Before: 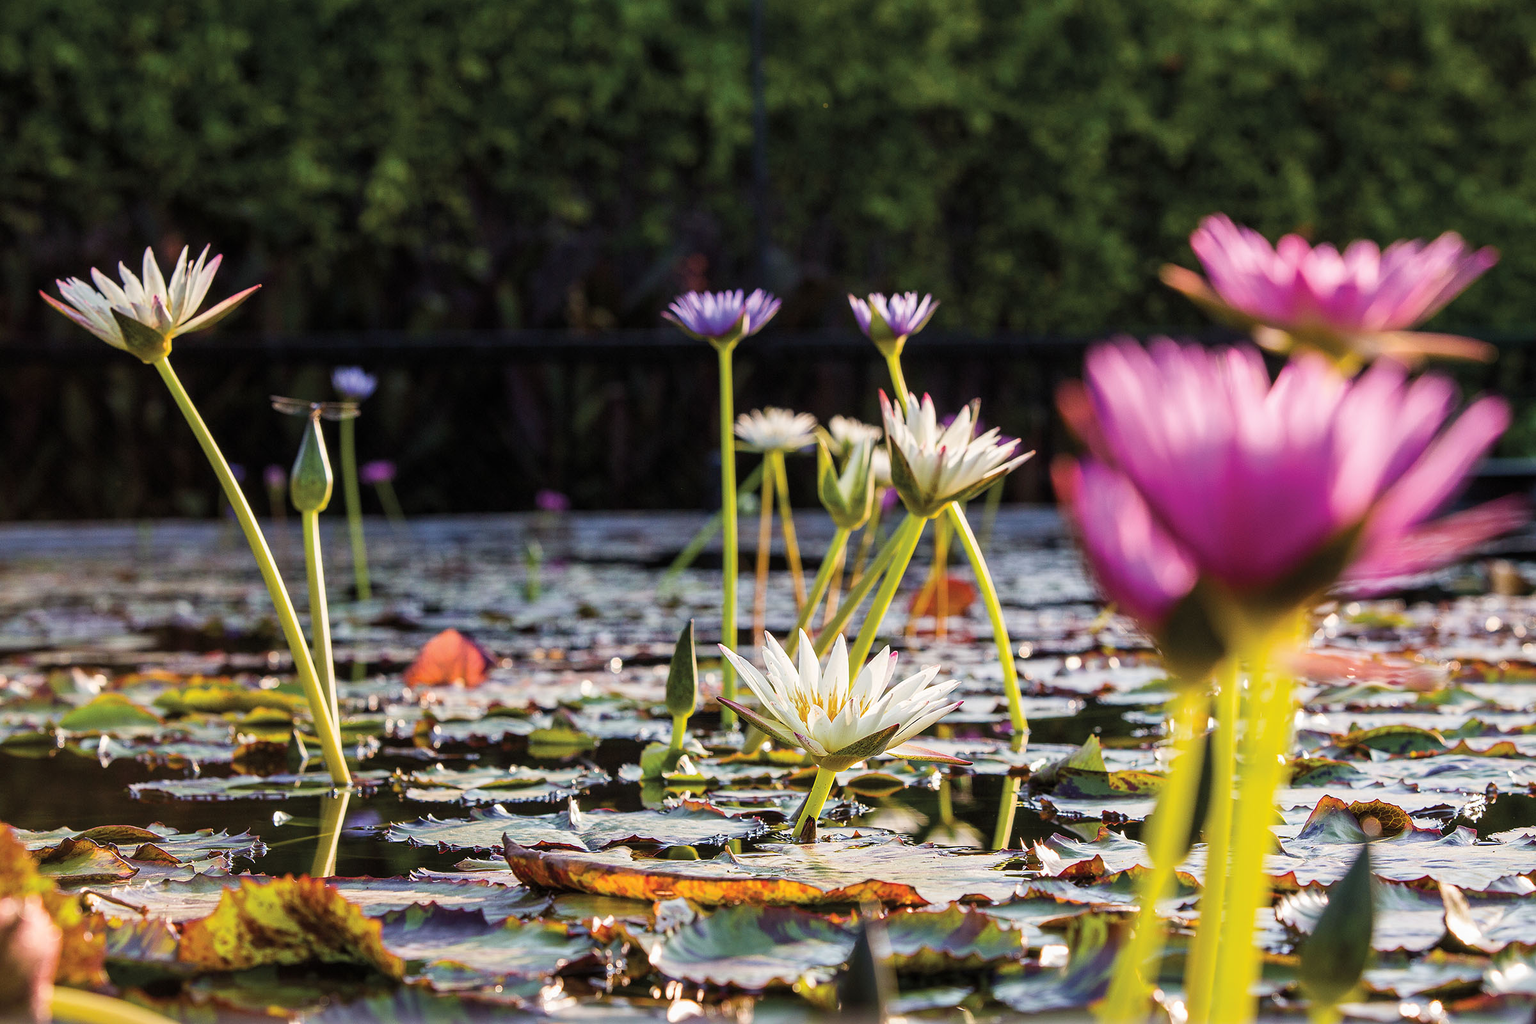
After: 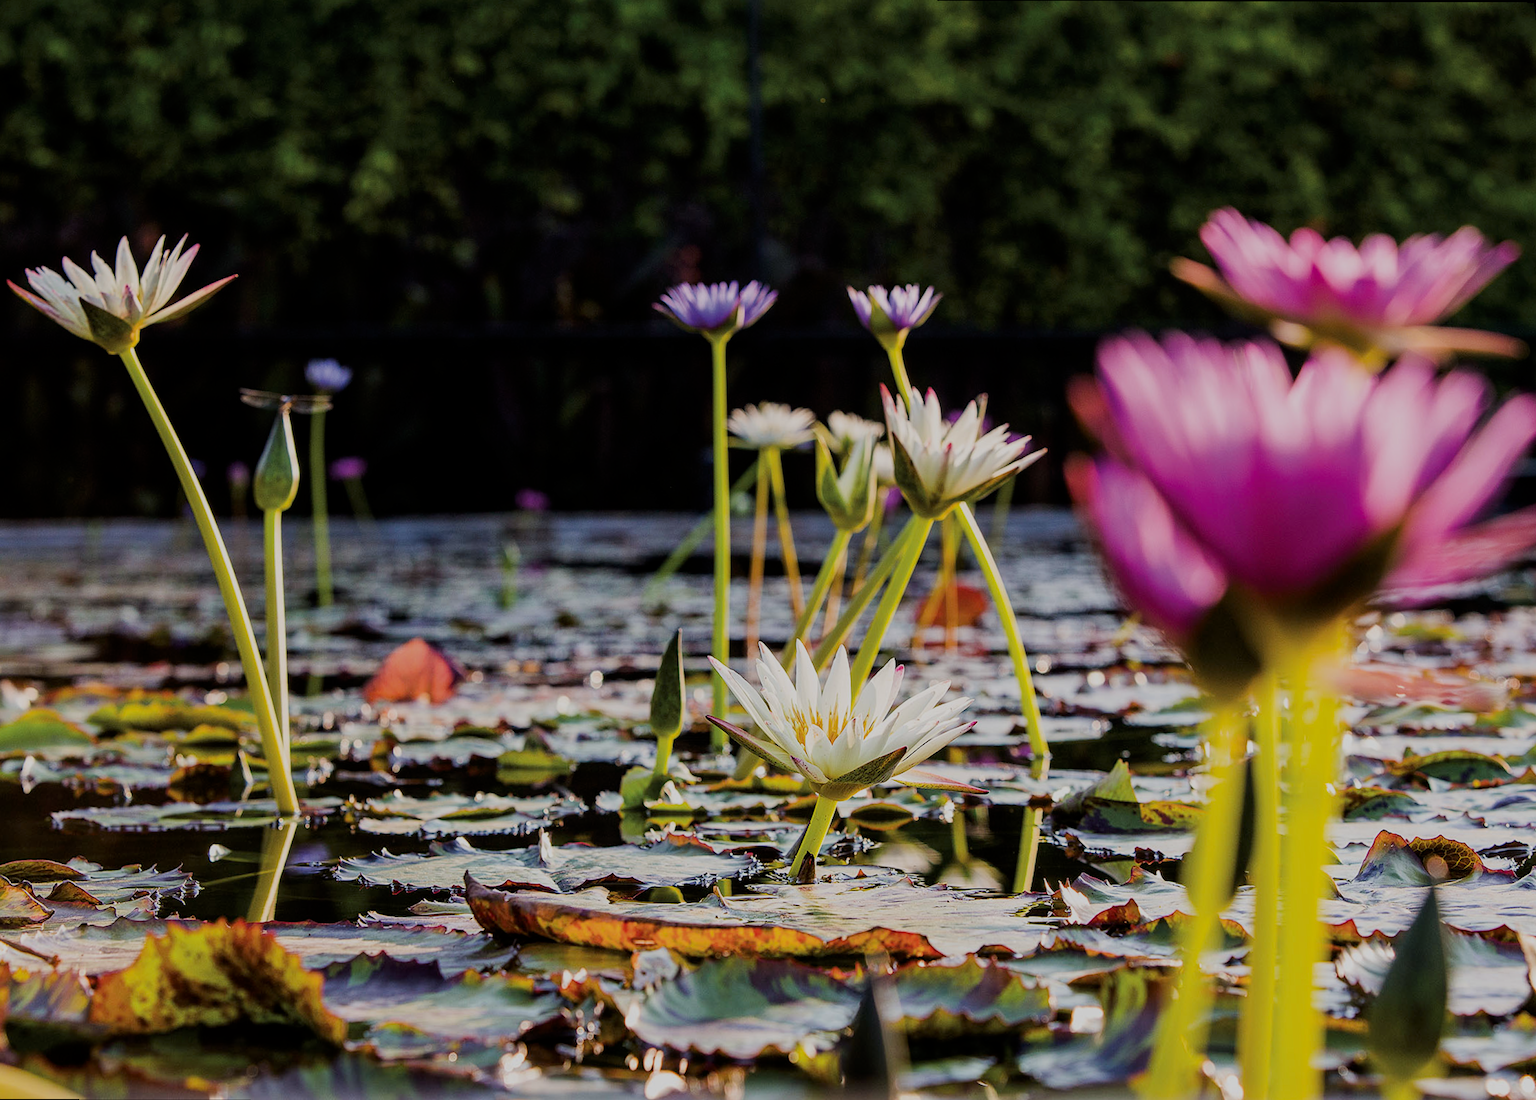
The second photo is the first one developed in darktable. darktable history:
rotate and perspective: rotation 0.215°, lens shift (vertical) -0.139, crop left 0.069, crop right 0.939, crop top 0.002, crop bottom 0.996
filmic rgb: black relative exposure -7.65 EV, white relative exposure 4.56 EV, hardness 3.61
contrast brightness saturation: brightness -0.09
